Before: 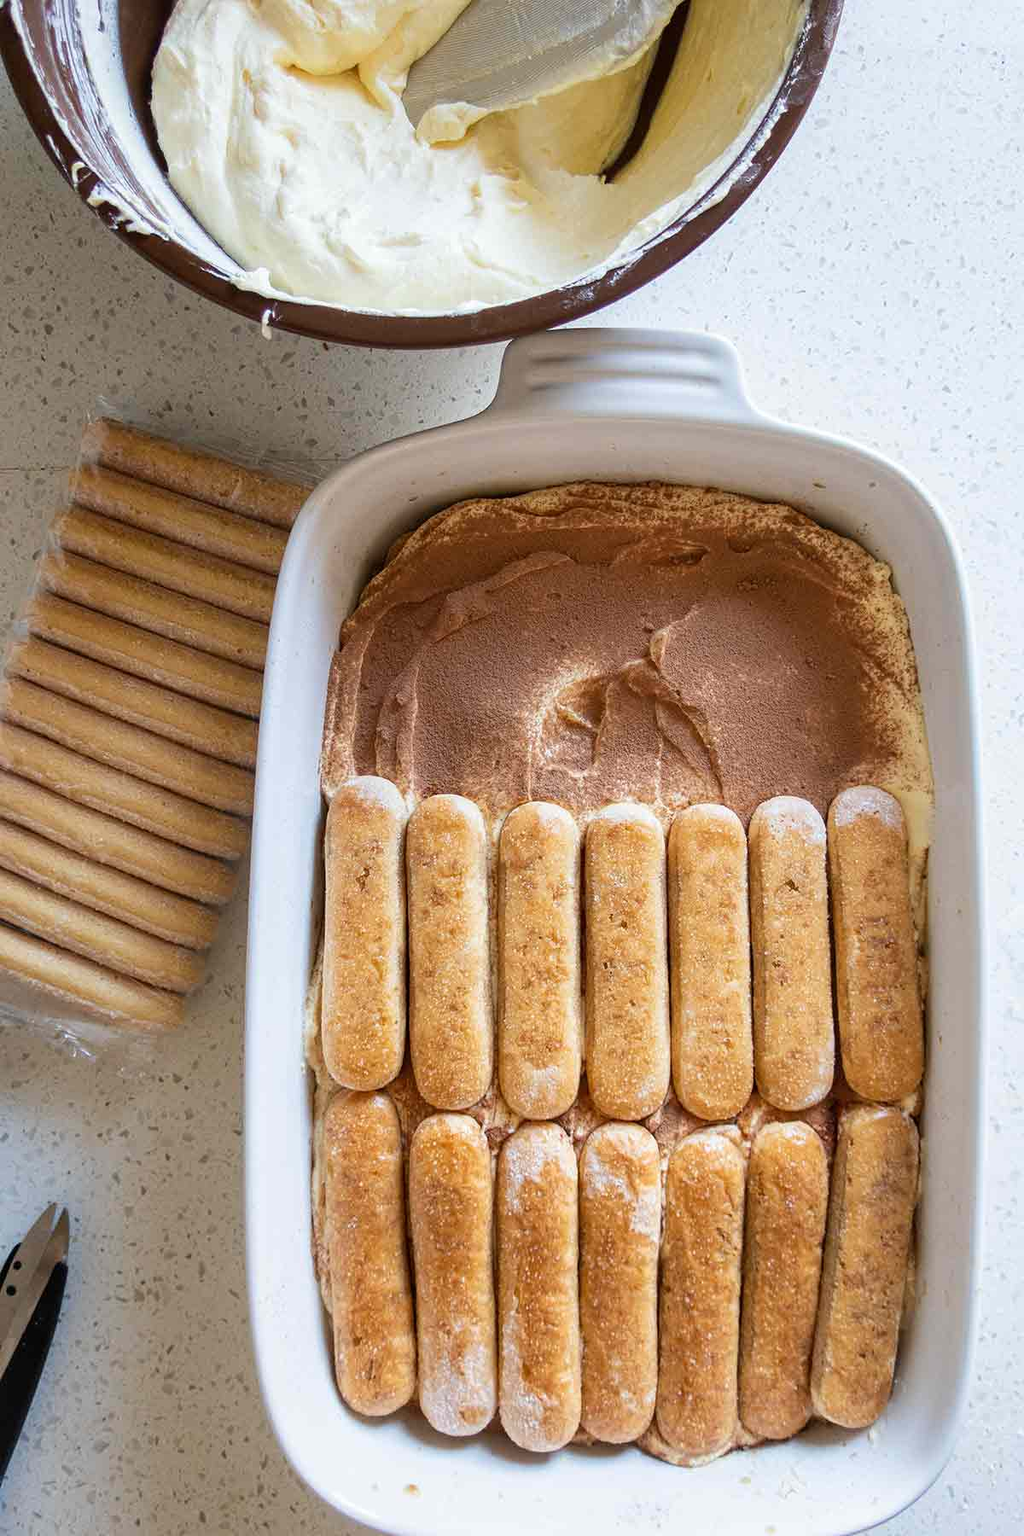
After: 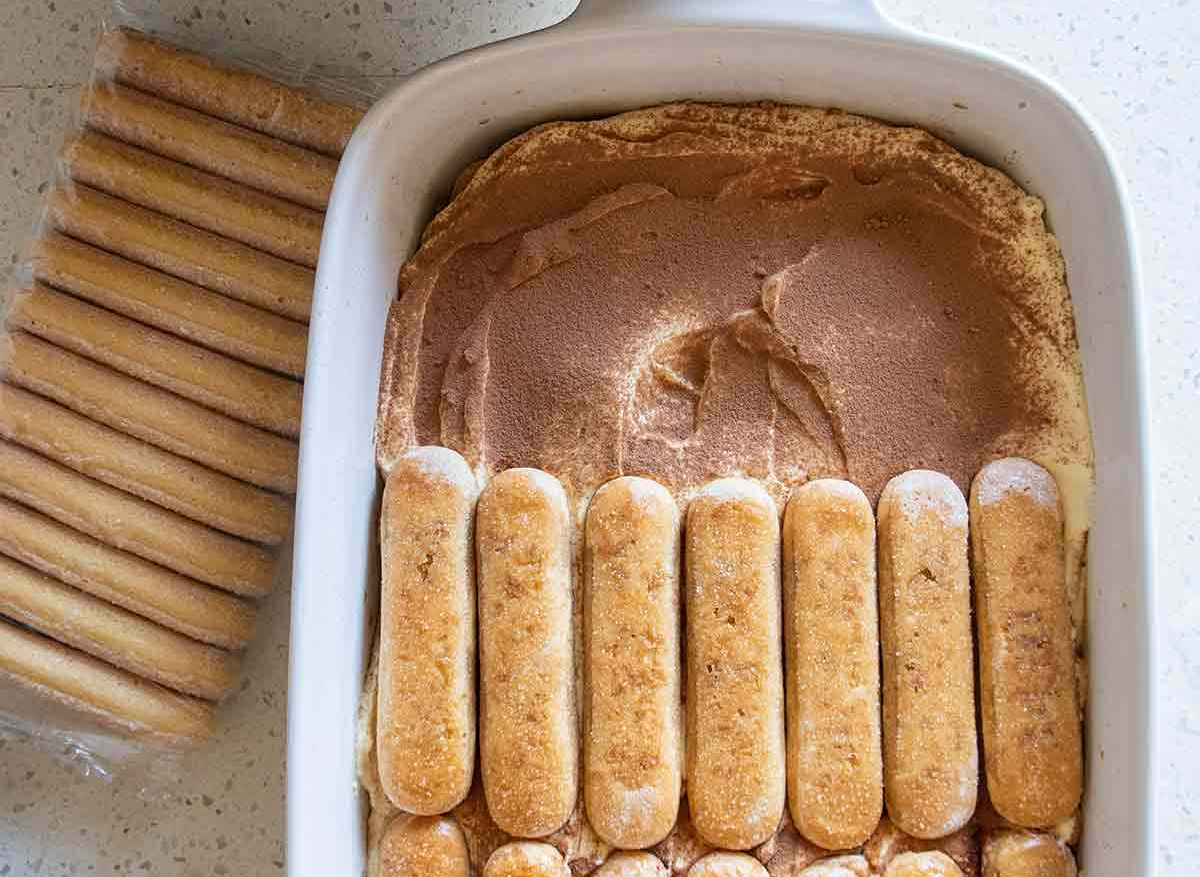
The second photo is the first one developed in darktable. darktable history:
crop and rotate: top 25.729%, bottom 25.518%
